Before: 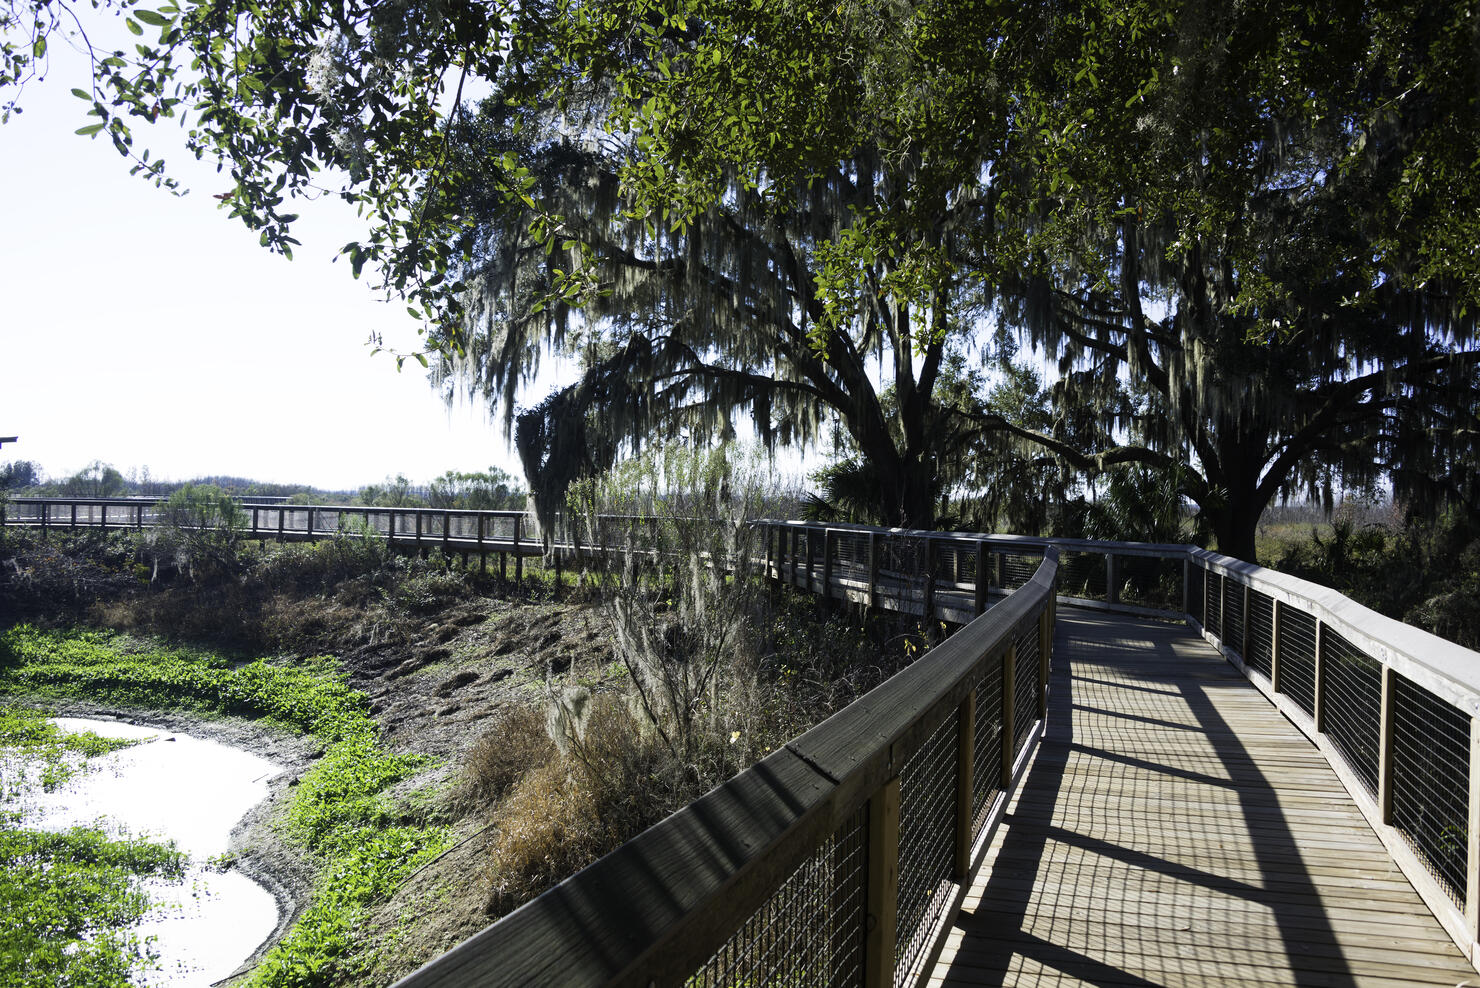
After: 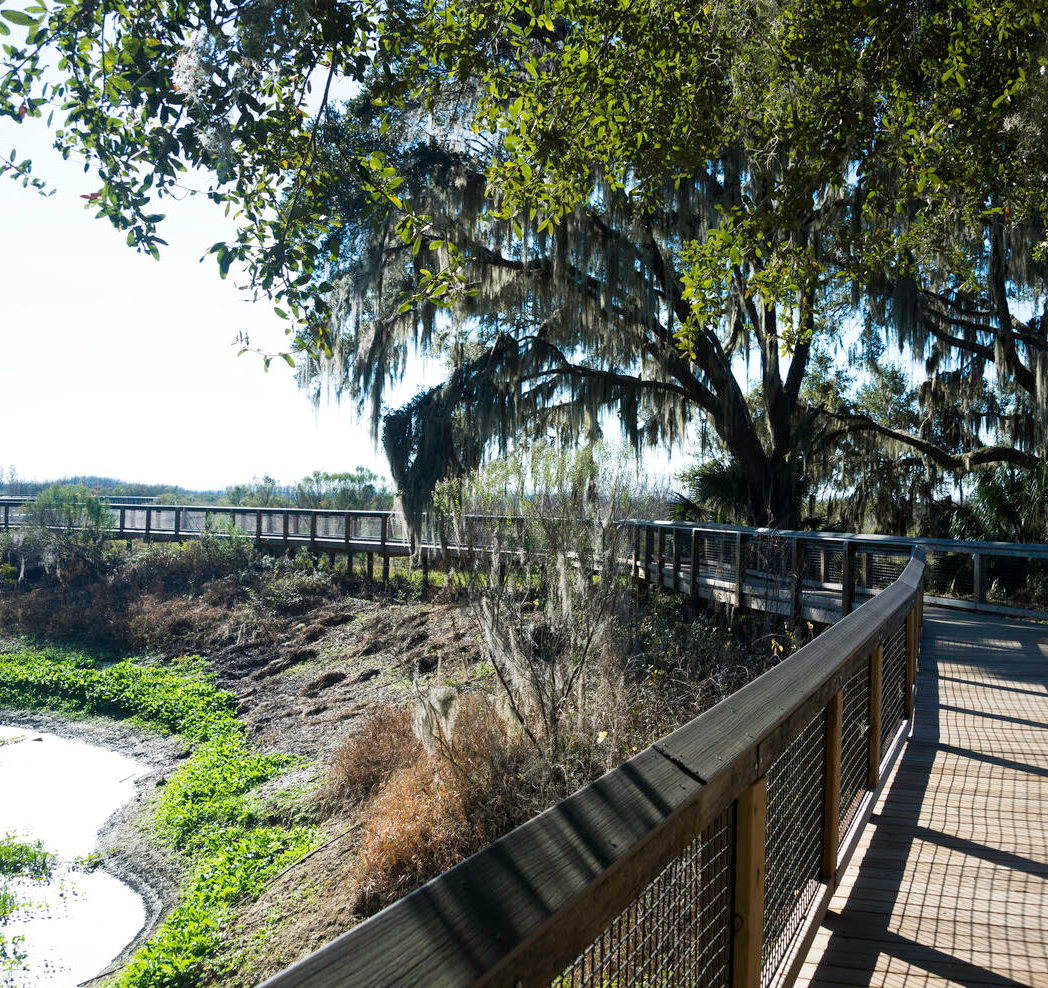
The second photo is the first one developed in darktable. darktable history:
local contrast: mode bilateral grid, contrast 19, coarseness 49, detail 119%, midtone range 0.2
crop and rotate: left 9.014%, right 20.129%
